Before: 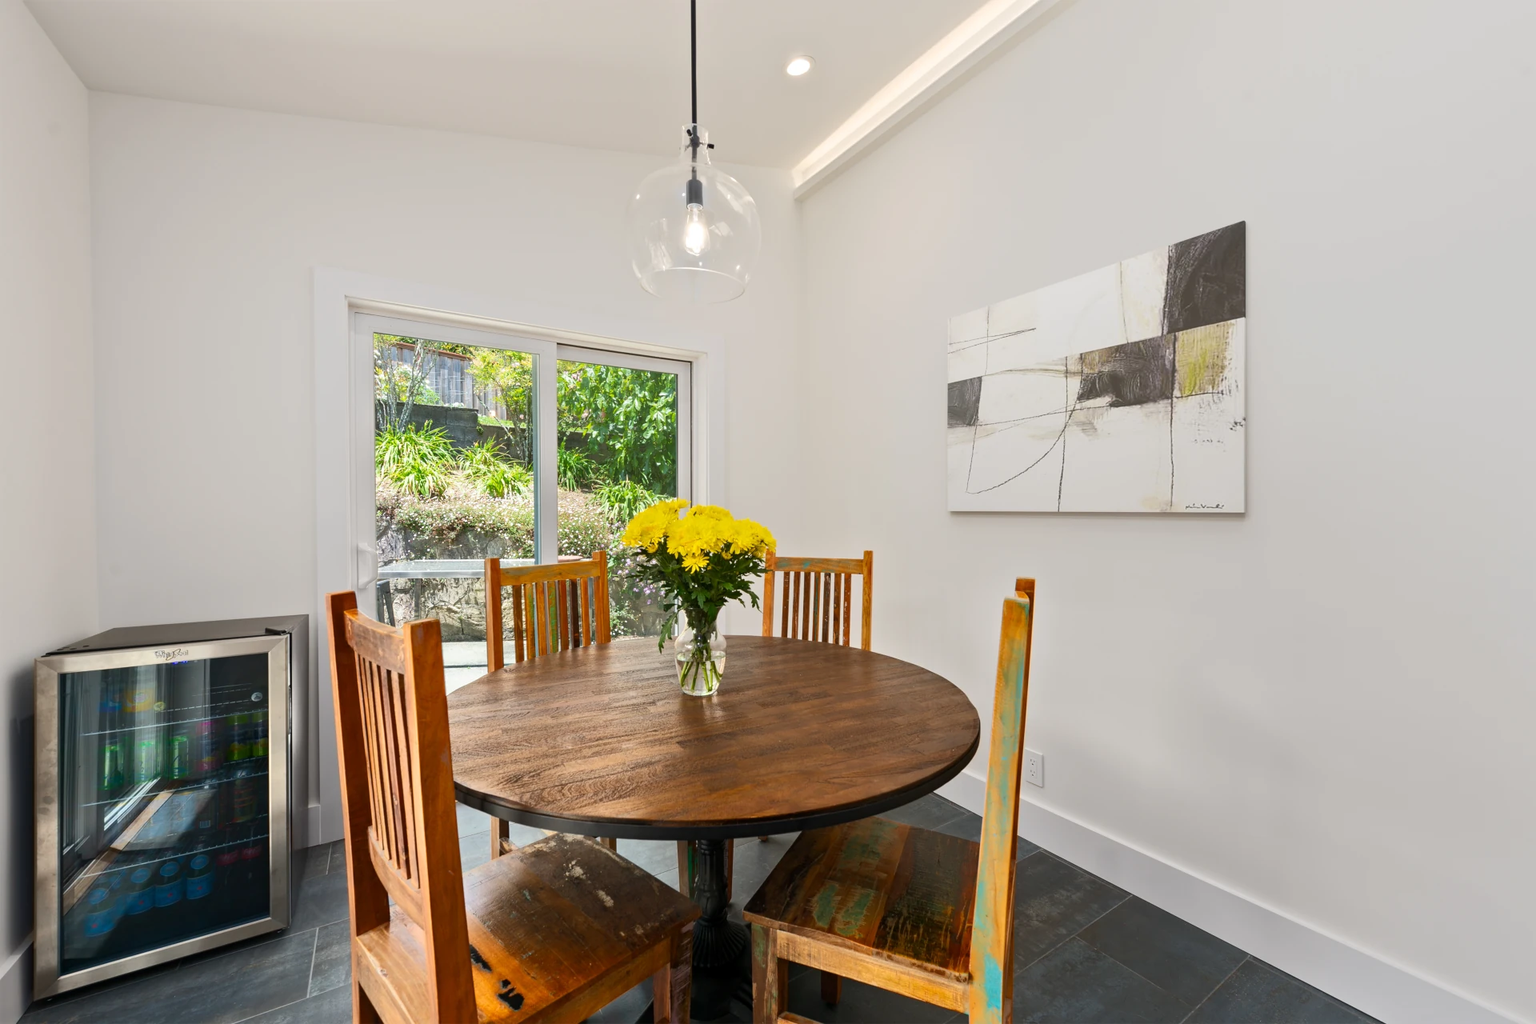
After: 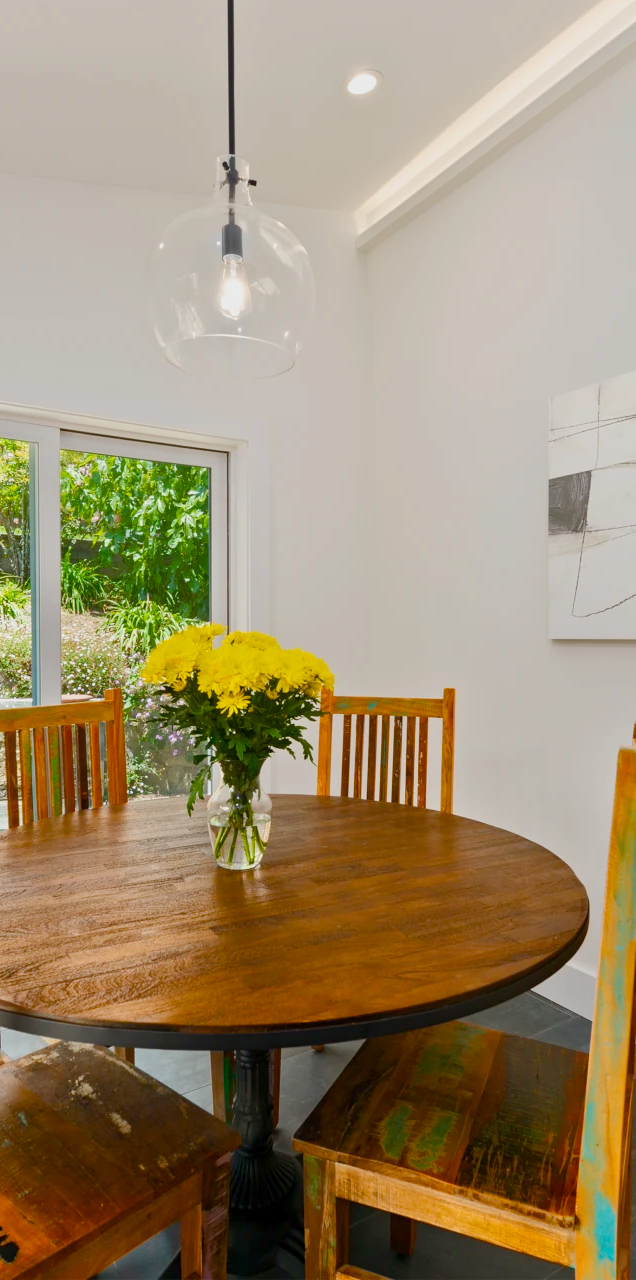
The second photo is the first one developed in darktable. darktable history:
crop: left 33.134%, right 33.71%
color balance rgb: perceptual saturation grading › global saturation 27.689%, perceptual saturation grading › highlights -25.432%, perceptual saturation grading › mid-tones 24.876%, perceptual saturation grading › shadows 50.103%, contrast -10.646%
